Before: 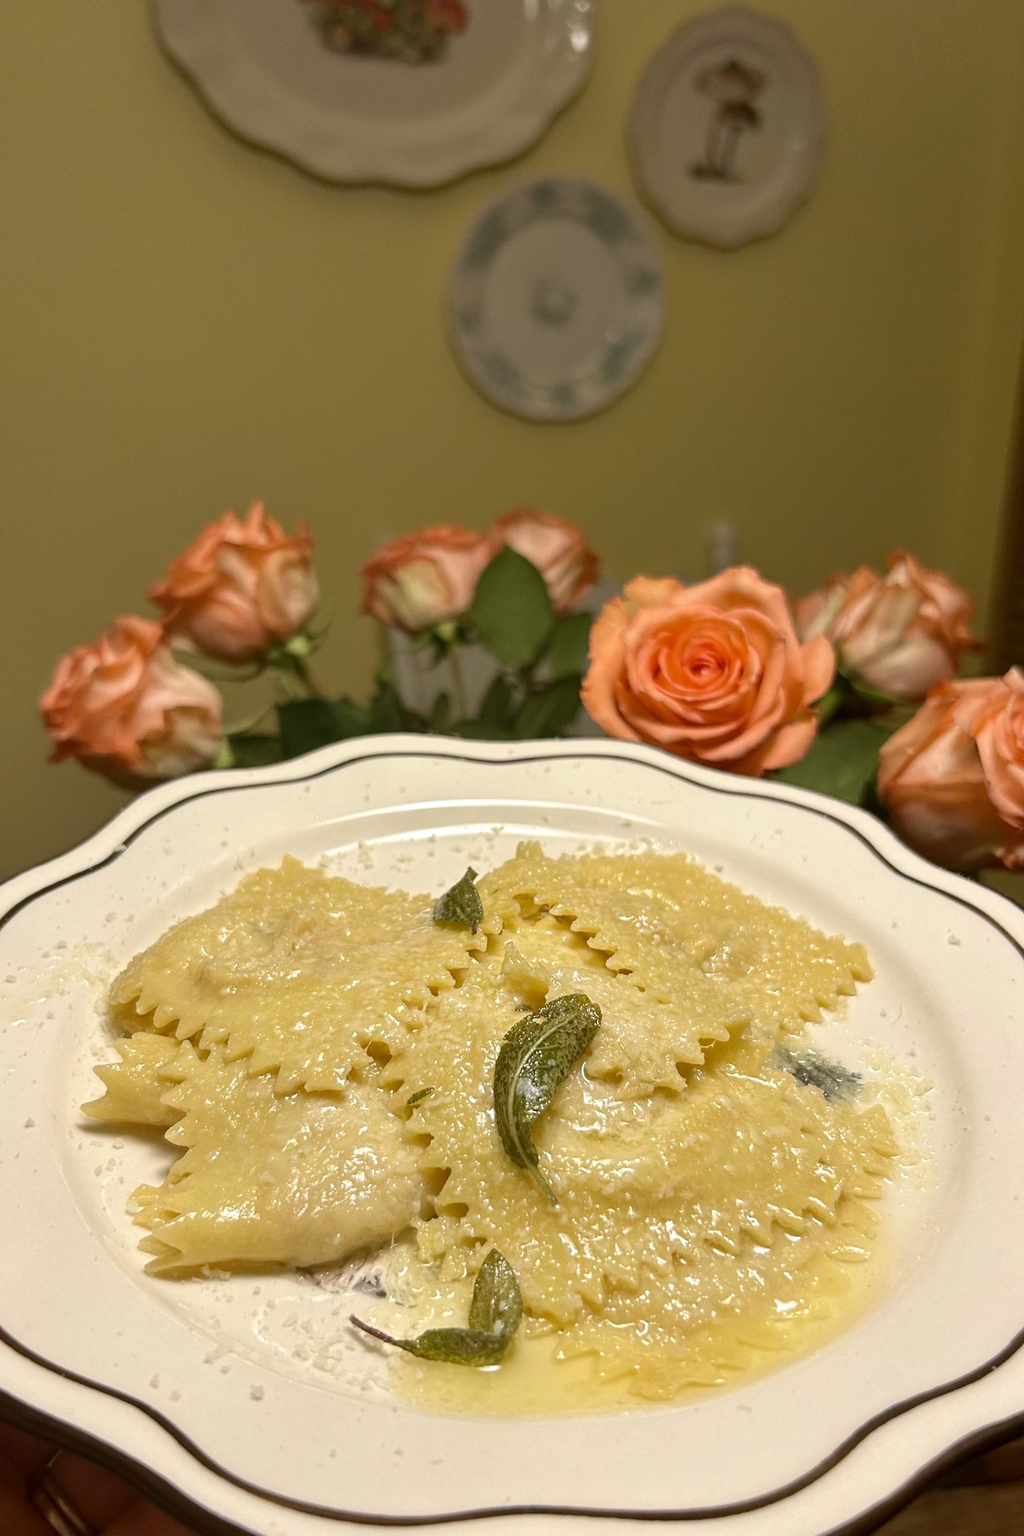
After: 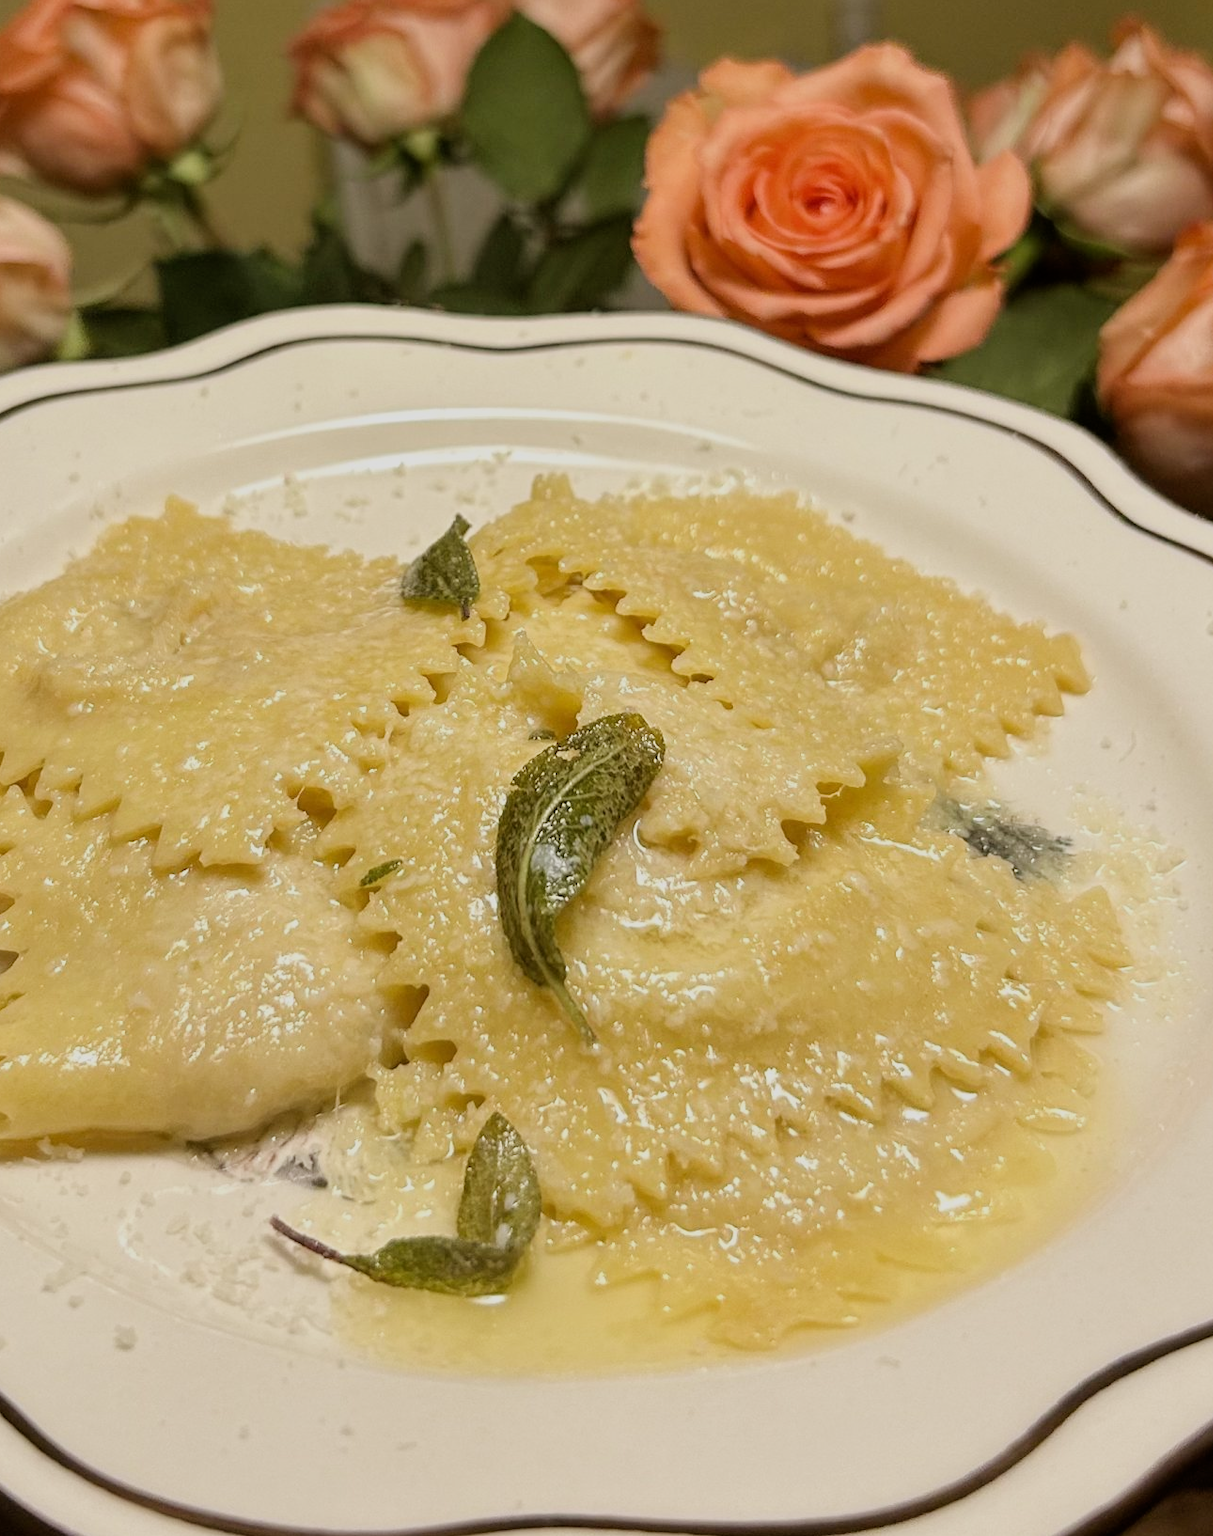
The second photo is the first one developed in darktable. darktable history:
crop and rotate: left 17.299%, top 35.115%, right 7.015%, bottom 1.024%
filmic rgb: white relative exposure 3.9 EV, hardness 4.26
